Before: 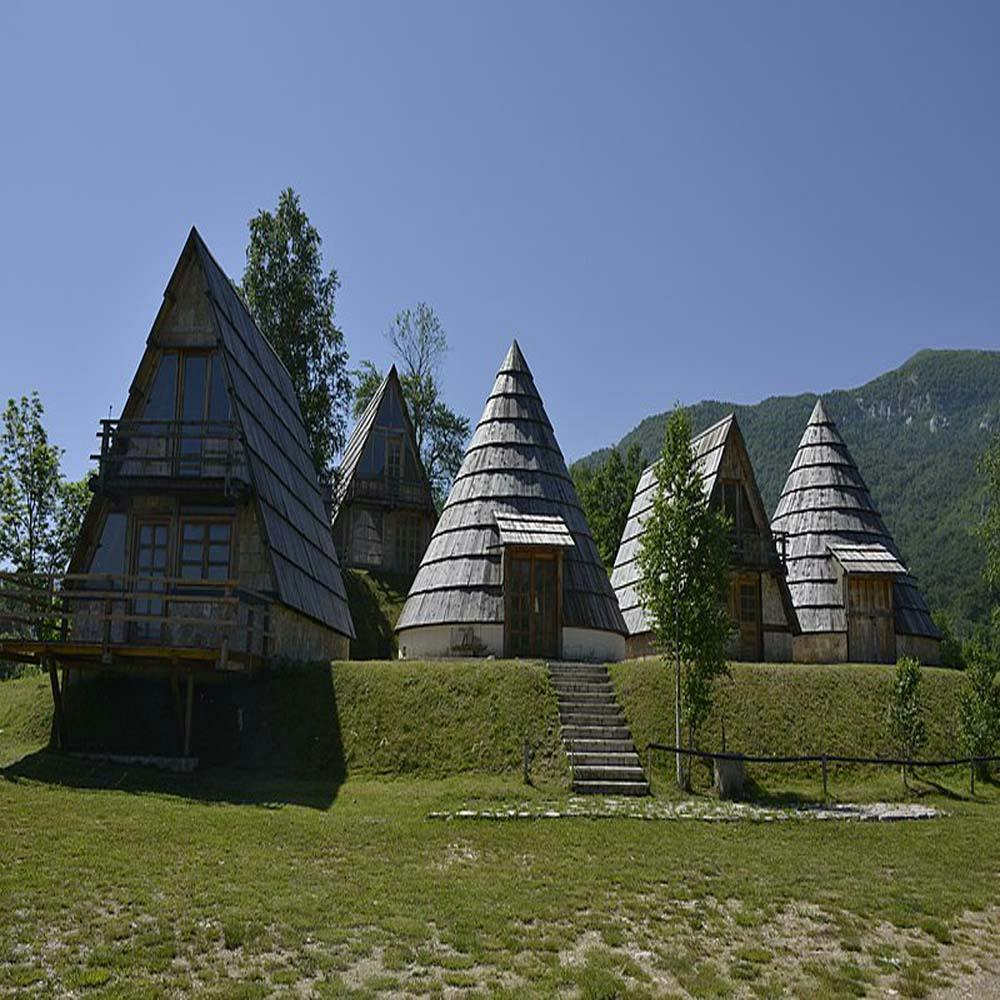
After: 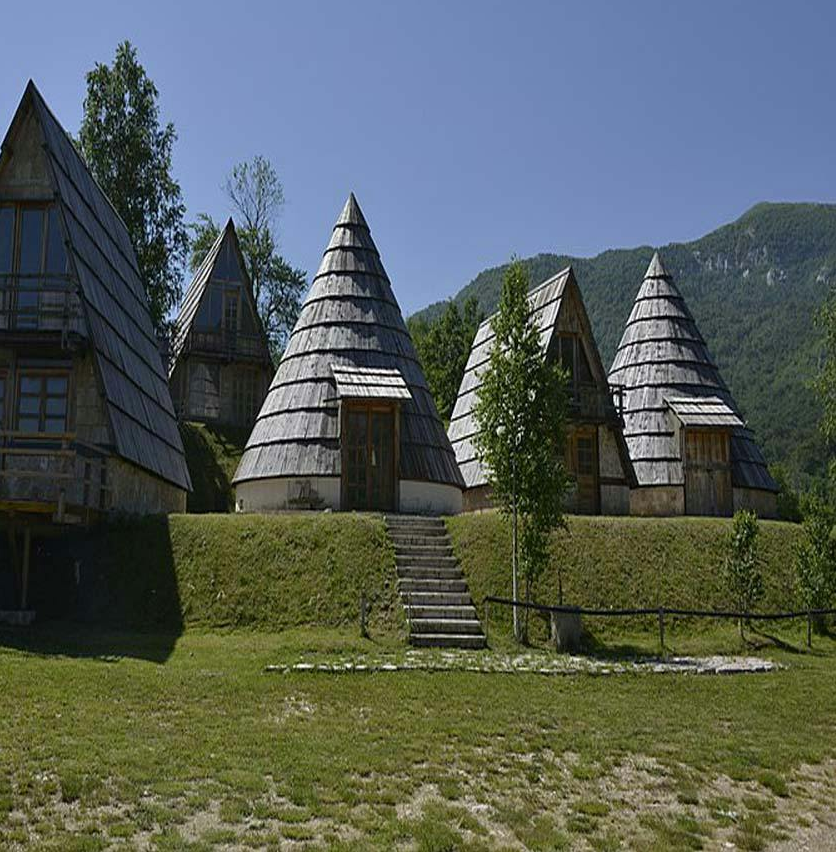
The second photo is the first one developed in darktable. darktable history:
crop: left 16.394%, top 14.7%
